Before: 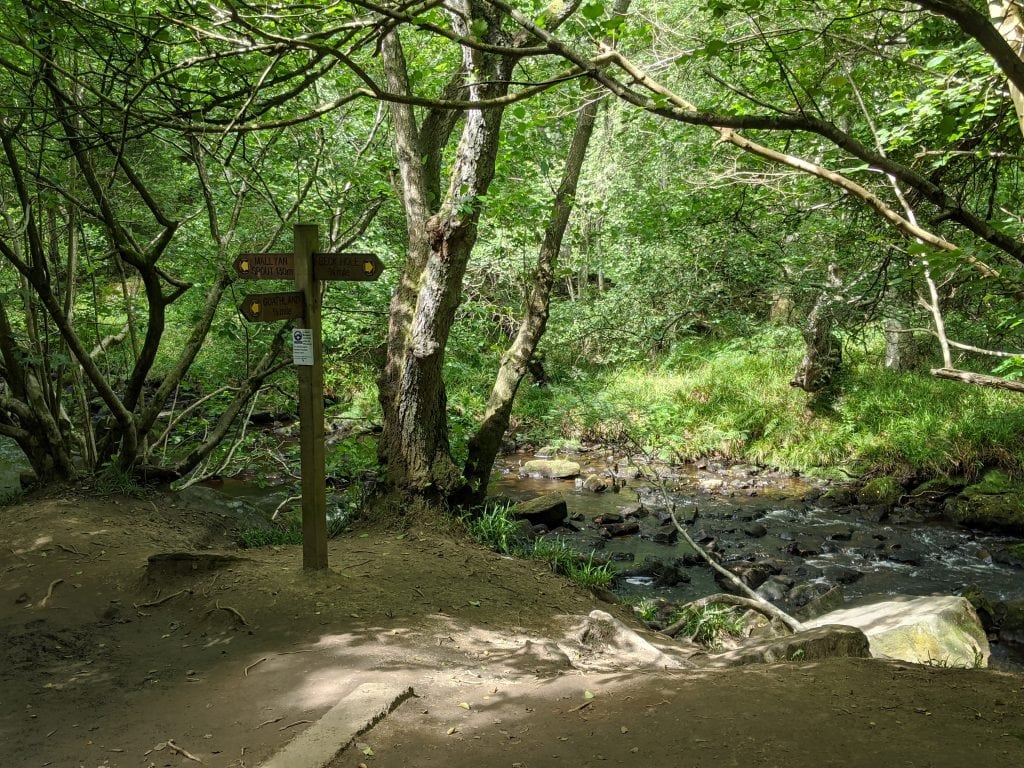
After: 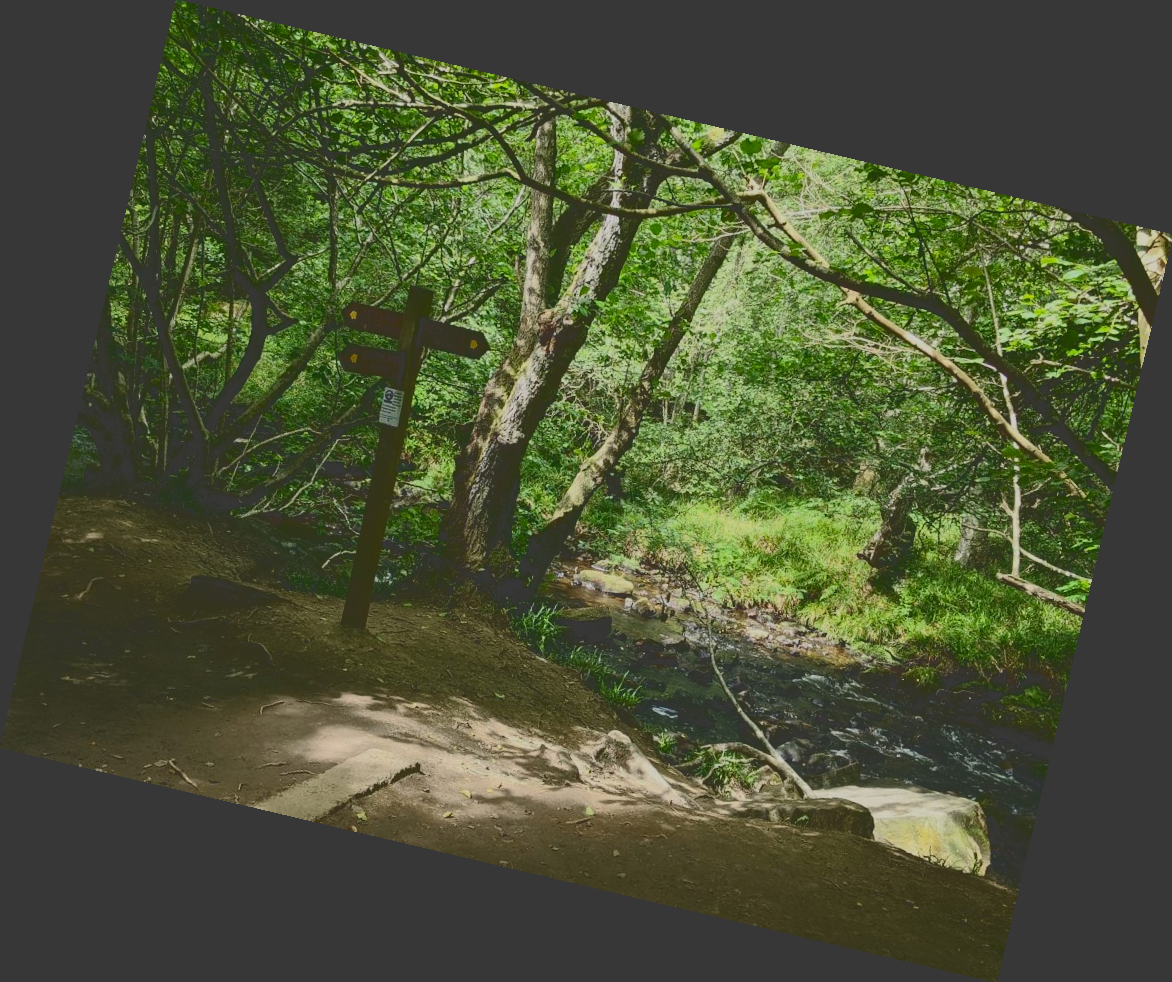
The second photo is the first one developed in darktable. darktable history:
rotate and perspective: rotation 13.27°, automatic cropping off
tone curve: curves: ch0 [(0, 0.23) (0.125, 0.207) (0.245, 0.227) (0.736, 0.695) (1, 0.824)], color space Lab, independent channels, preserve colors none
